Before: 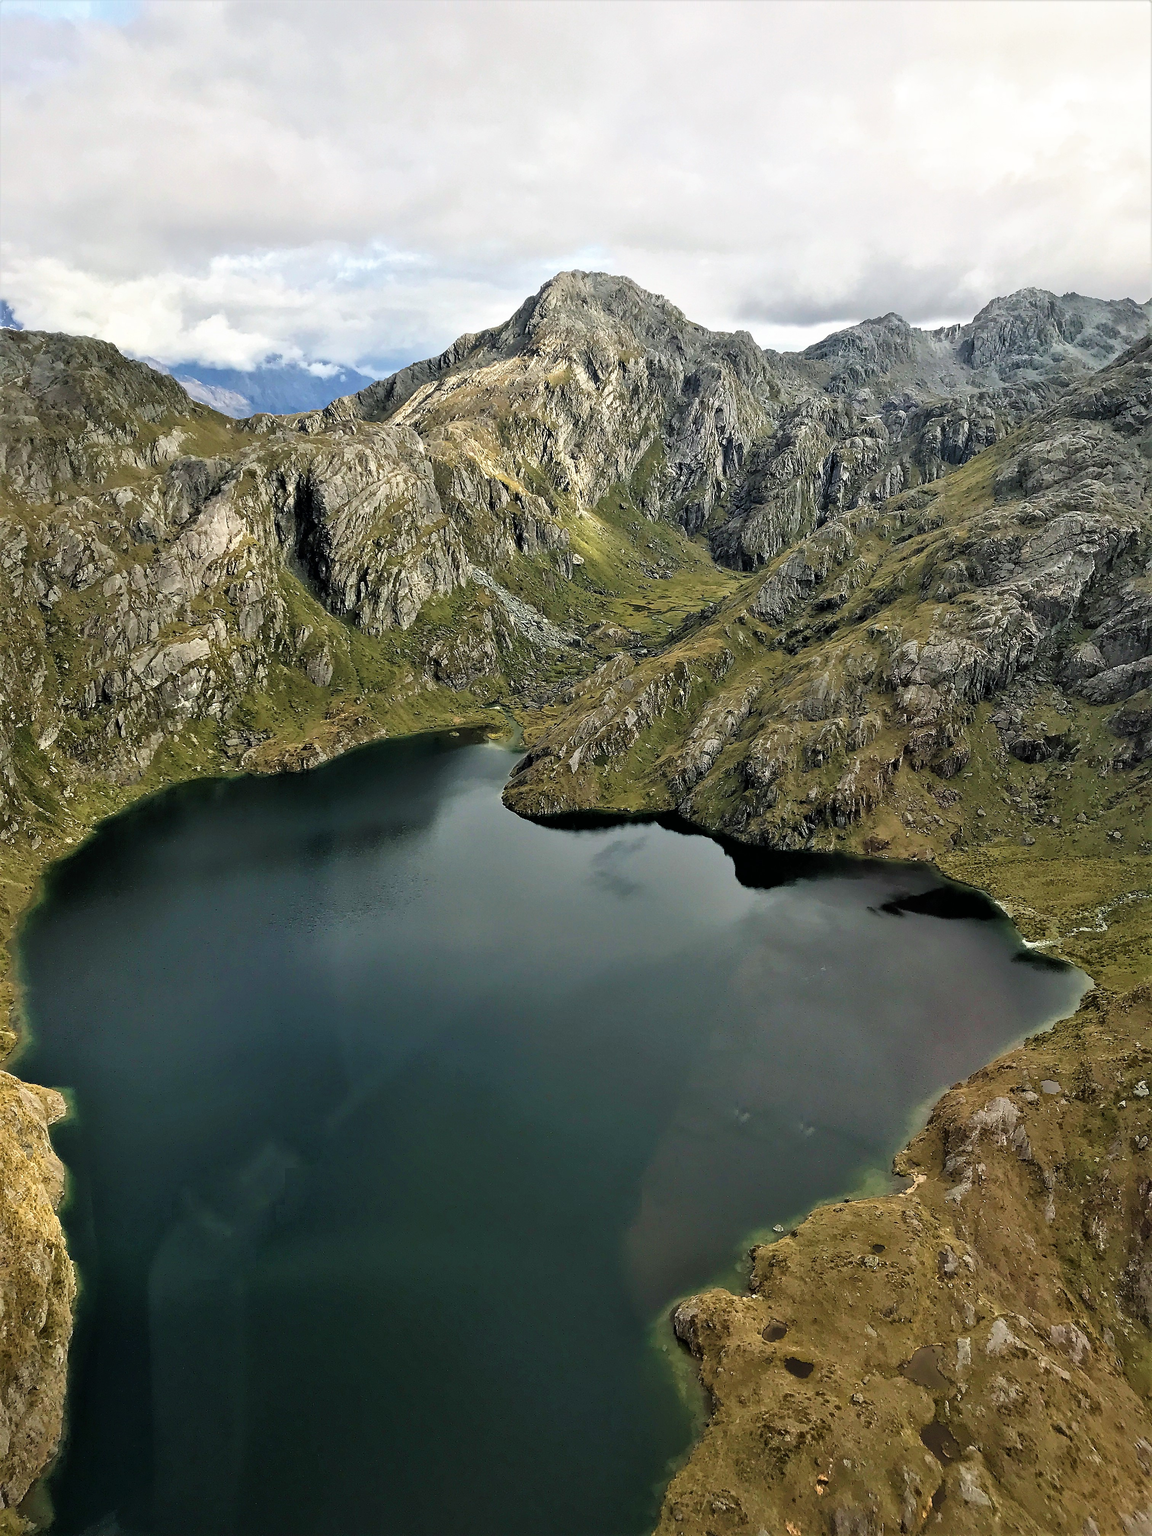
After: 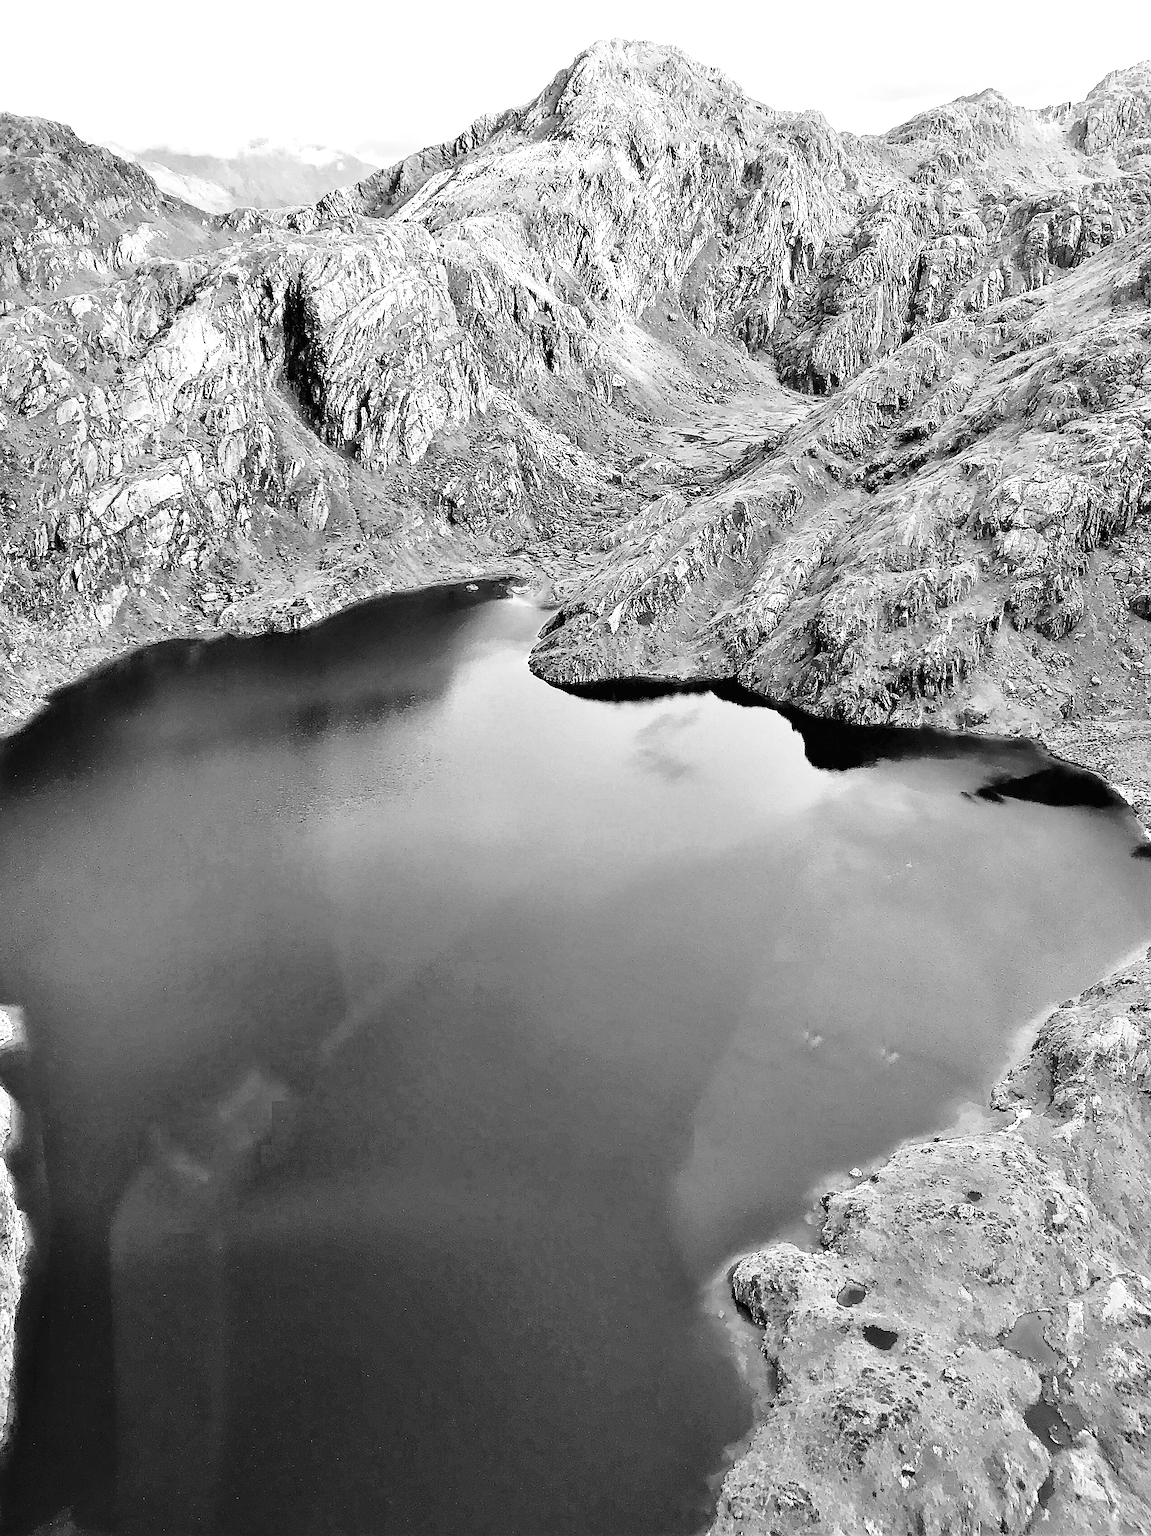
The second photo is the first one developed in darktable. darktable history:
exposure: black level correction 0, exposure 0.9 EV, compensate exposure bias true, compensate highlight preservation false
color zones: curves: ch0 [(0, 0.613) (0.01, 0.613) (0.245, 0.448) (0.498, 0.529) (0.642, 0.665) (0.879, 0.777) (0.99, 0.613)]; ch1 [(0, 0) (0.143, 0) (0.286, 0) (0.429, 0) (0.571, 0) (0.714, 0) (0.857, 0)], mix -121.96%
crop and rotate: left 4.842%, top 15.51%, right 10.668%
sharpen: on, module defaults
base curve: curves: ch0 [(0, 0) (0.028, 0.03) (0.121, 0.232) (0.46, 0.748) (0.859, 0.968) (1, 1)], preserve colors none
color balance: on, module defaults
monochrome: on, module defaults
